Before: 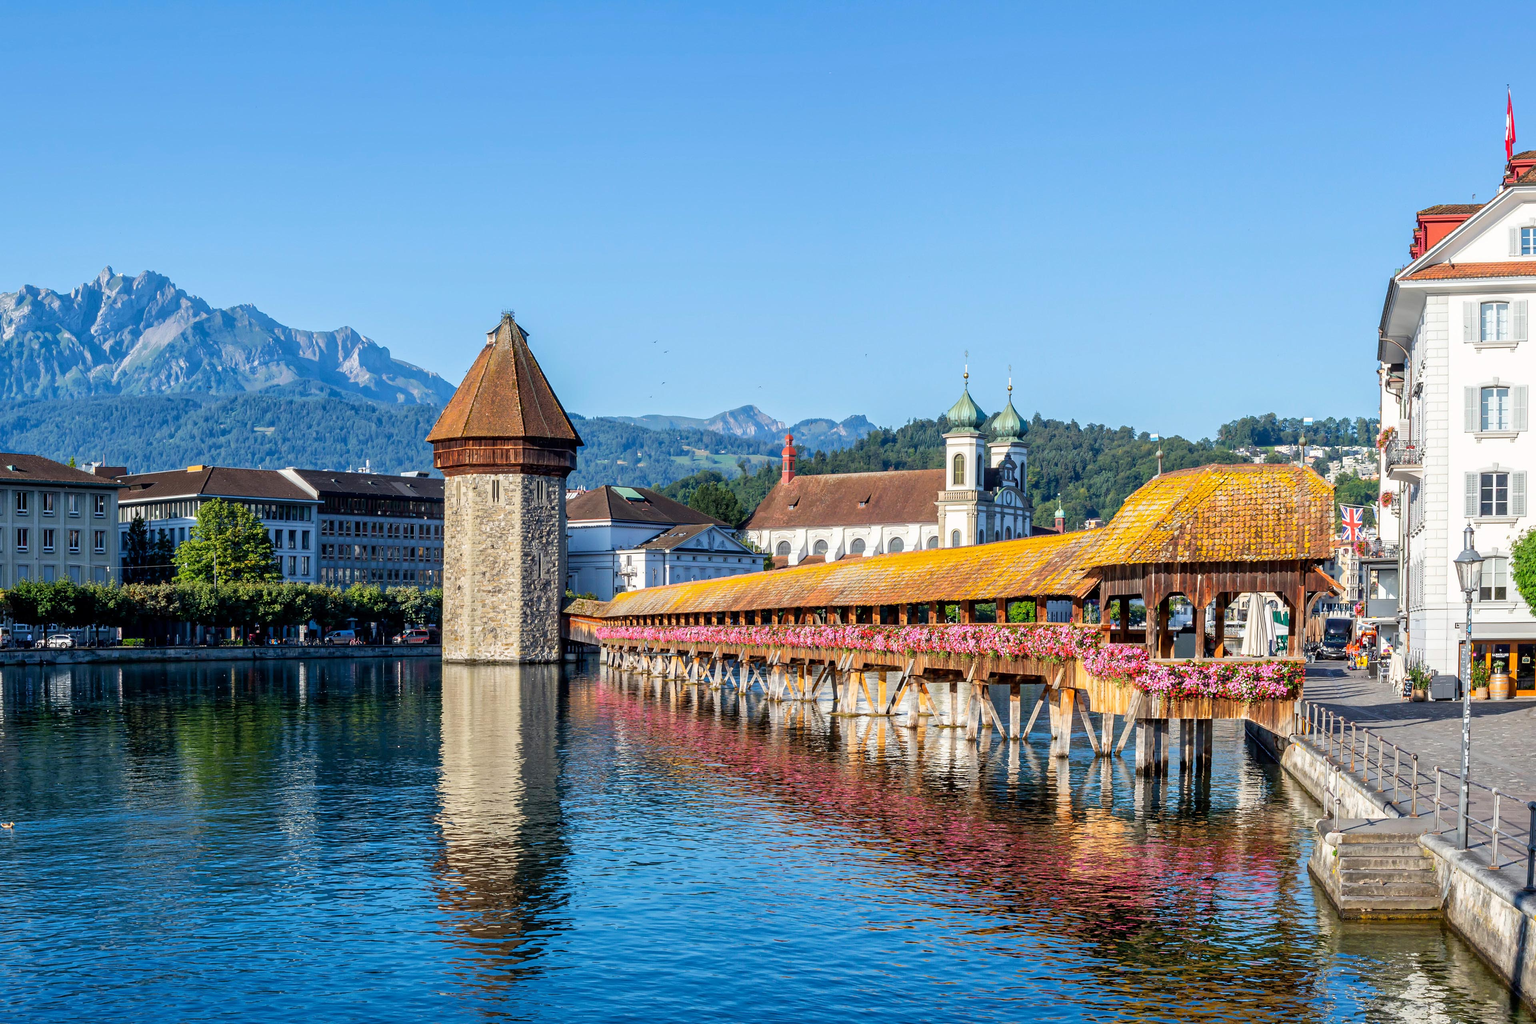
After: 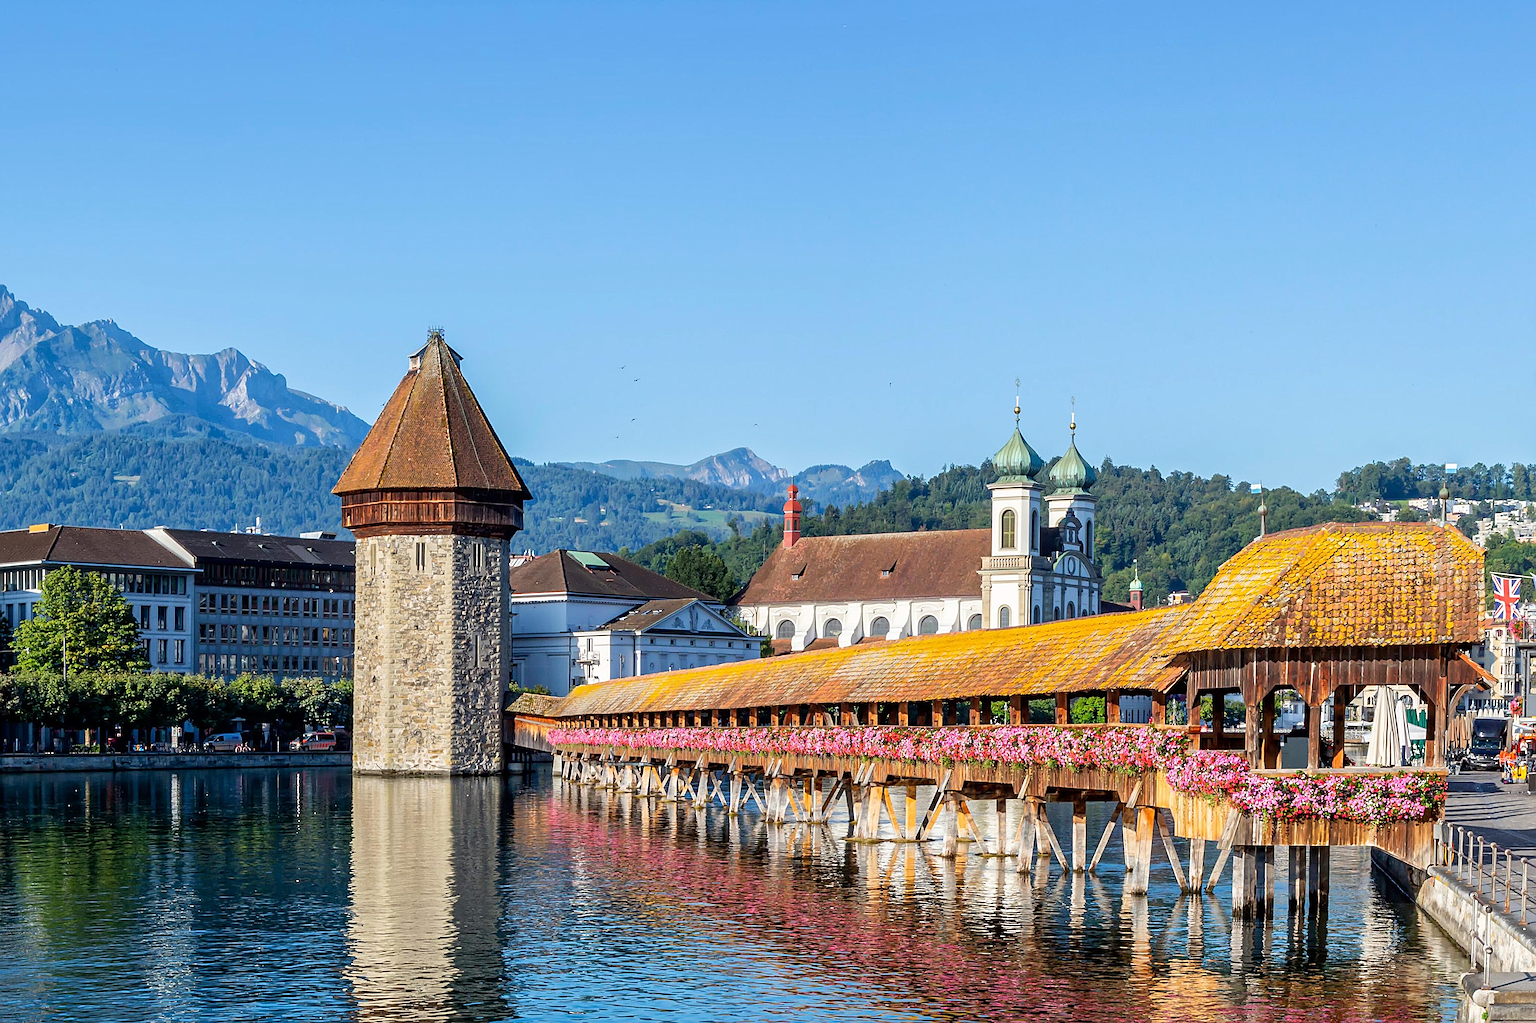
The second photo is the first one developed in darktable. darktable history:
sharpen: on, module defaults
crop and rotate: left 10.727%, top 5.149%, right 10.435%, bottom 16.053%
